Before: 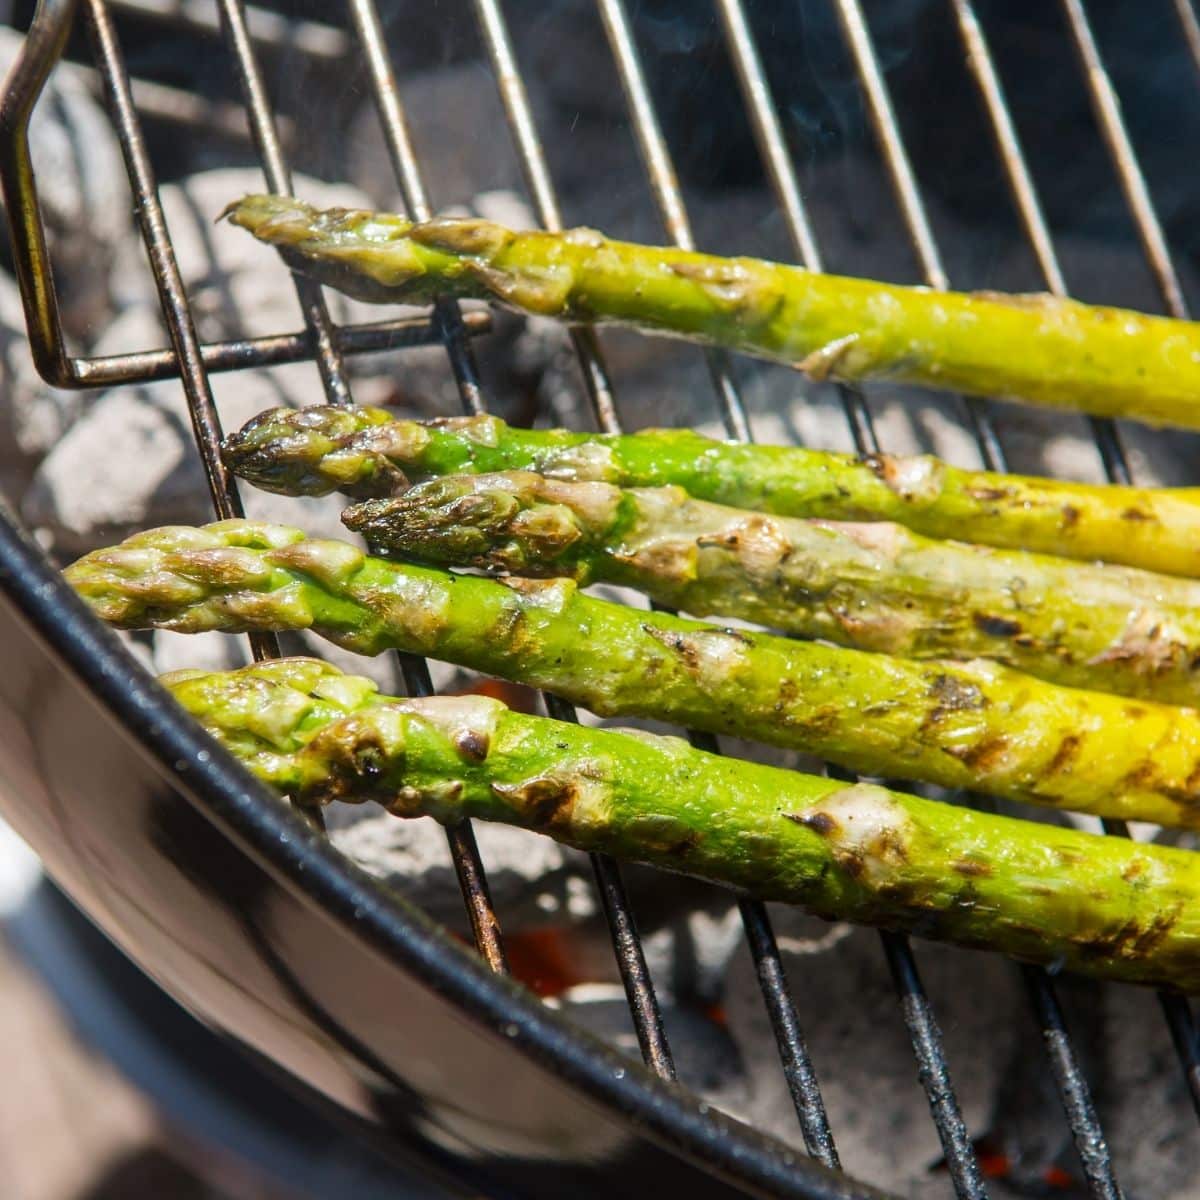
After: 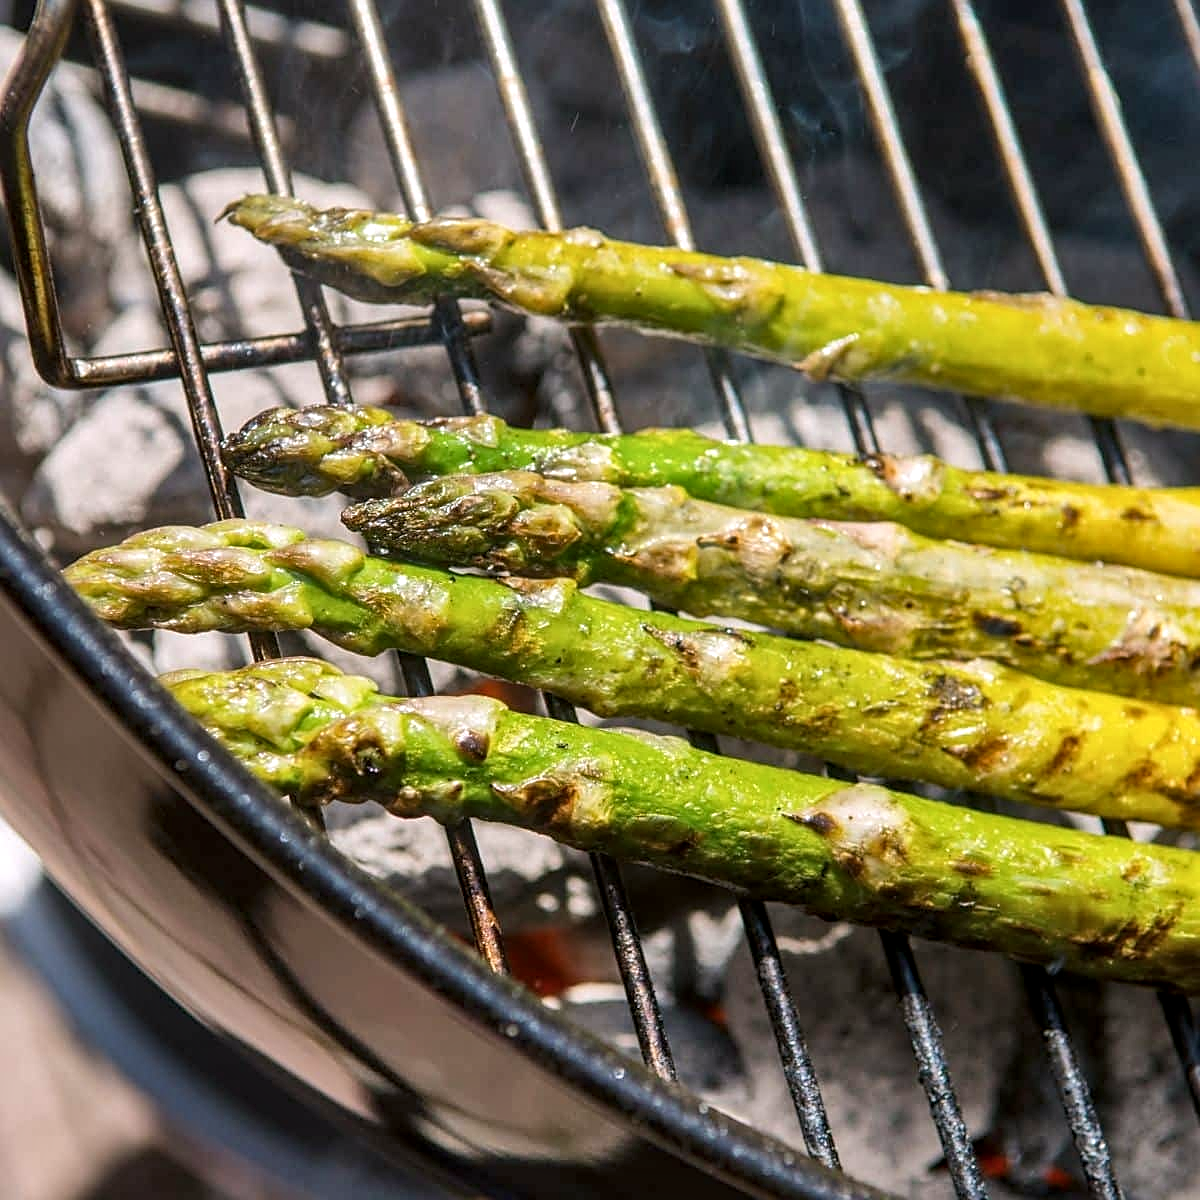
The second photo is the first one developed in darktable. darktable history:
sharpen: on, module defaults
shadows and highlights: shadows 49, highlights -41, soften with gaussian
local contrast: detail 130%
color correction: highlights a* 3.12, highlights b* -1.55, shadows a* -0.101, shadows b* 2.52, saturation 0.98
